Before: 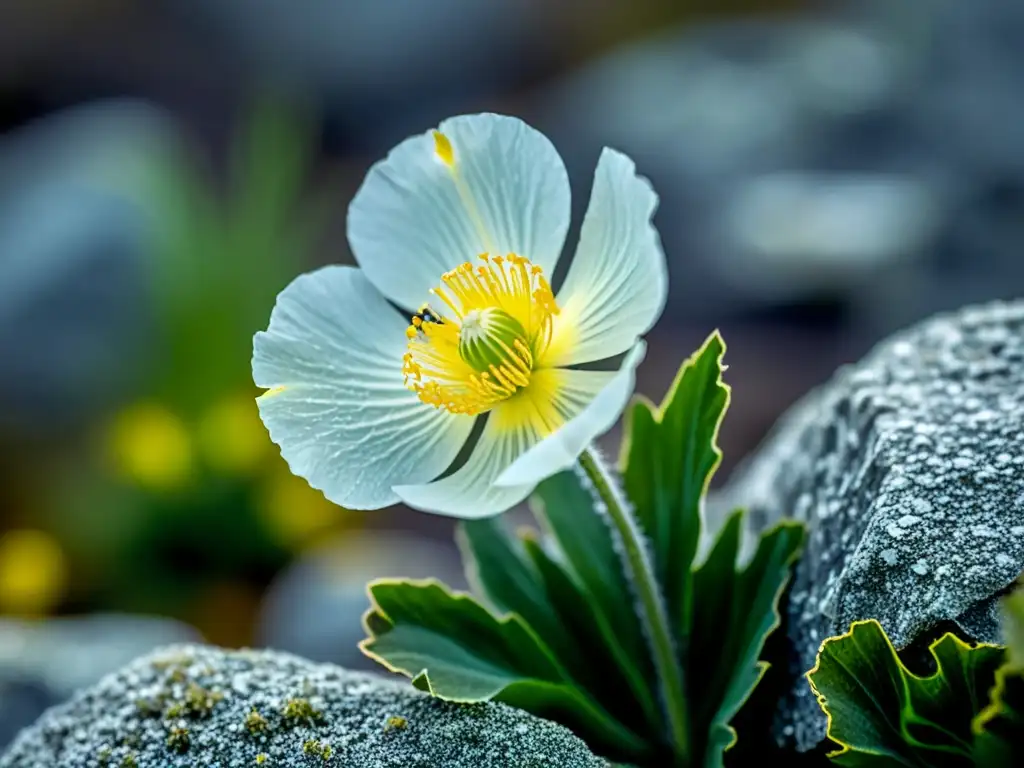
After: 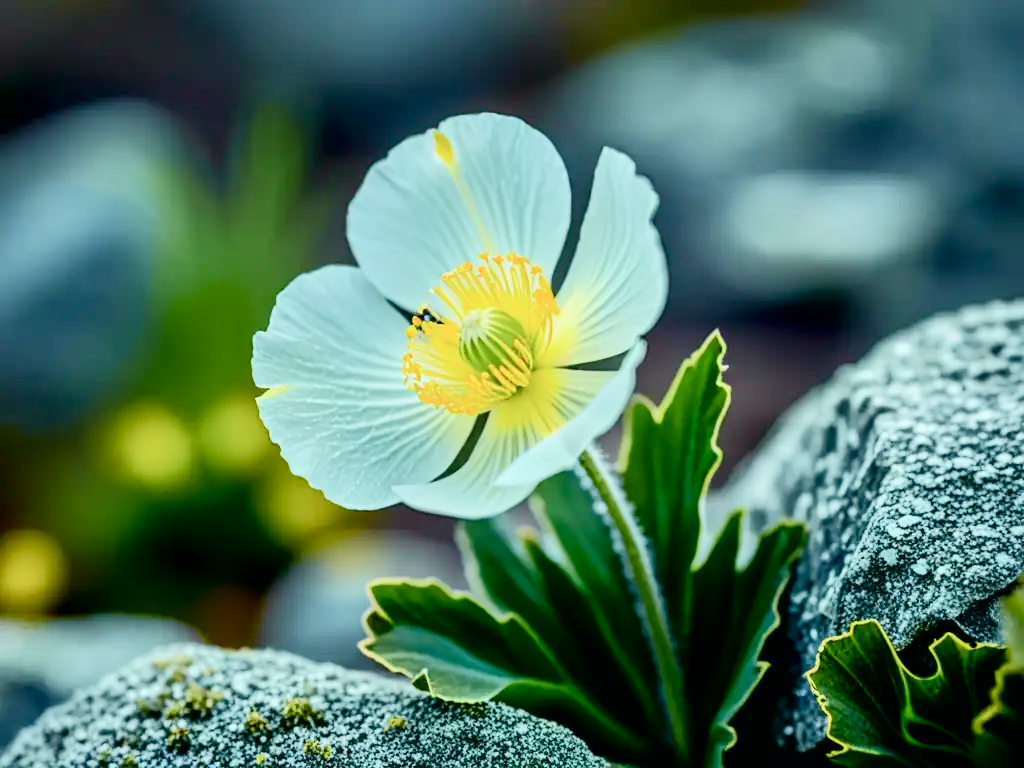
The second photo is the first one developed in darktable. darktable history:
tone curve: curves: ch0 [(0, 0) (0.037, 0.011) (0.135, 0.093) (0.266, 0.281) (0.461, 0.555) (0.581, 0.716) (0.675, 0.793) (0.767, 0.849) (0.91, 0.924) (1, 0.979)]; ch1 [(0, 0) (0.292, 0.278) (0.431, 0.418) (0.493, 0.479) (0.506, 0.5) (0.532, 0.537) (0.562, 0.581) (0.641, 0.663) (0.754, 0.76) (1, 1)]; ch2 [(0, 0) (0.294, 0.3) (0.361, 0.372) (0.429, 0.445) (0.478, 0.486) (0.502, 0.498) (0.518, 0.522) (0.531, 0.549) (0.561, 0.59) (0.64, 0.655) (0.693, 0.706) (0.845, 0.833) (1, 0.951)], color space Lab, independent channels, preserve colors none
color balance rgb: linear chroma grading › shadows -2.085%, linear chroma grading › highlights -14.216%, linear chroma grading › global chroma -9.727%, linear chroma grading › mid-tones -10.109%, perceptual saturation grading › global saturation 34.894%, perceptual saturation grading › highlights -29.95%, perceptual saturation grading › shadows 35.713%, global vibrance 20%
